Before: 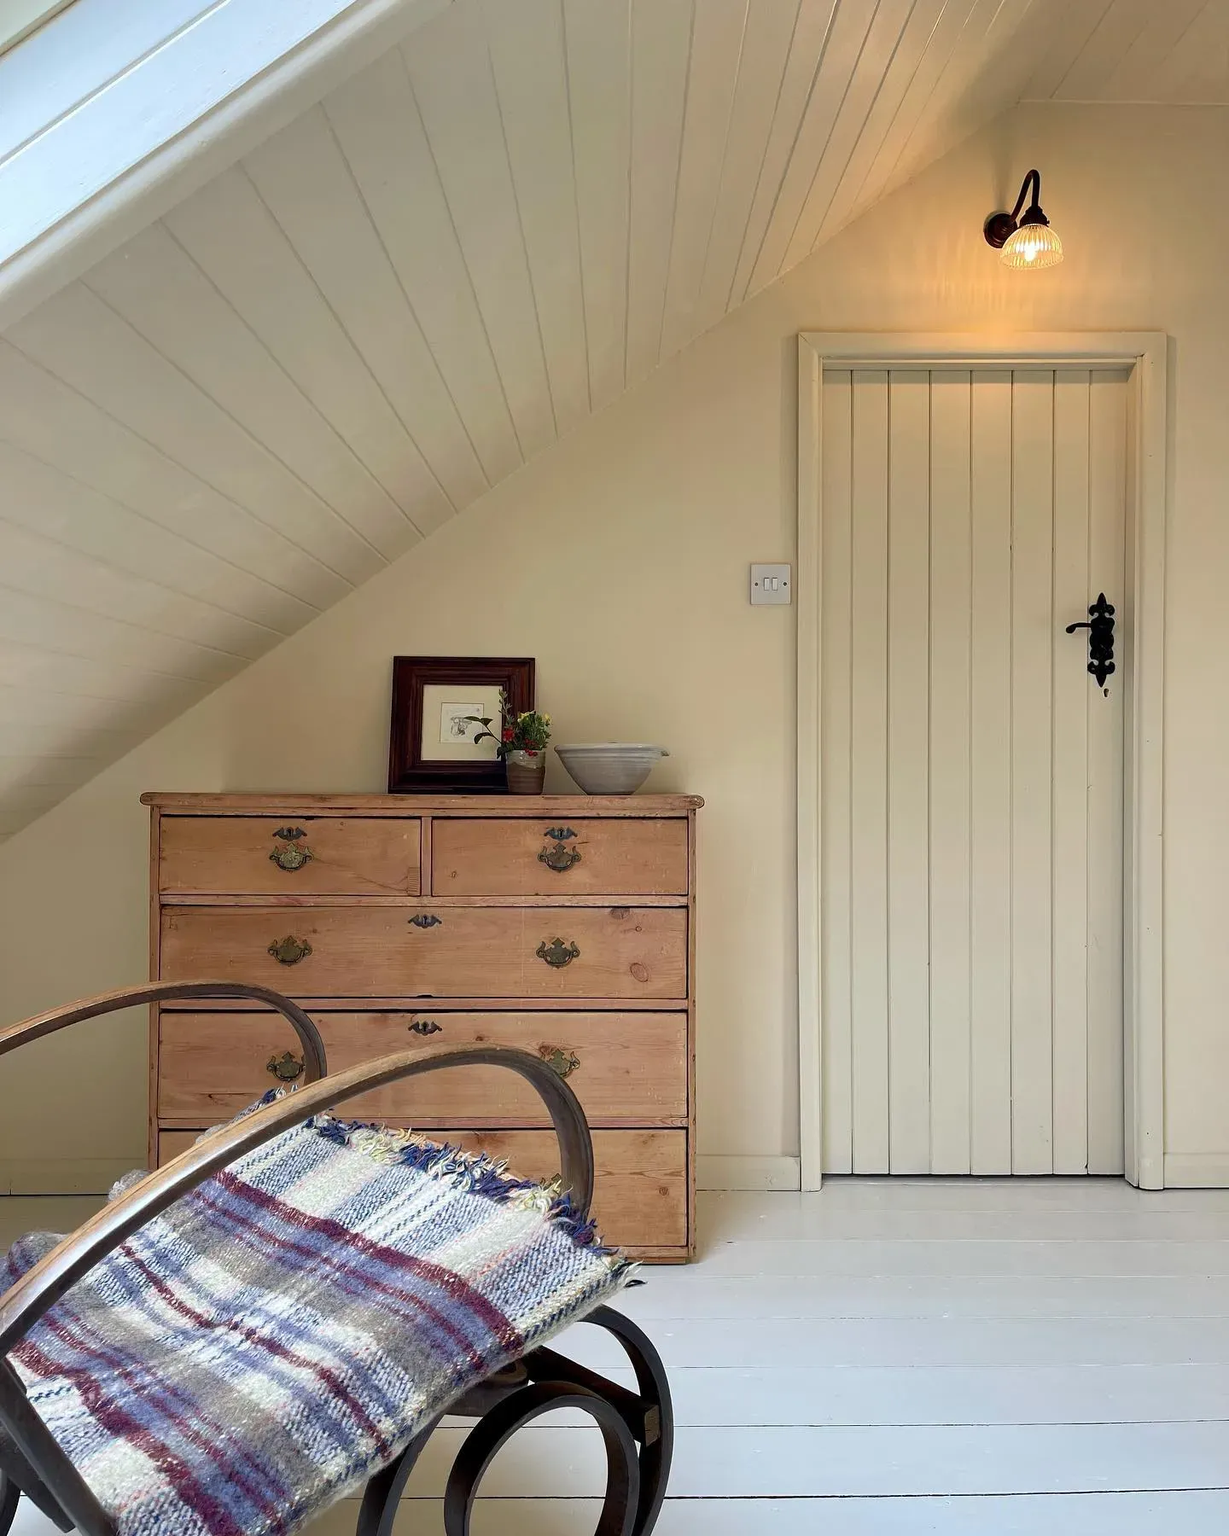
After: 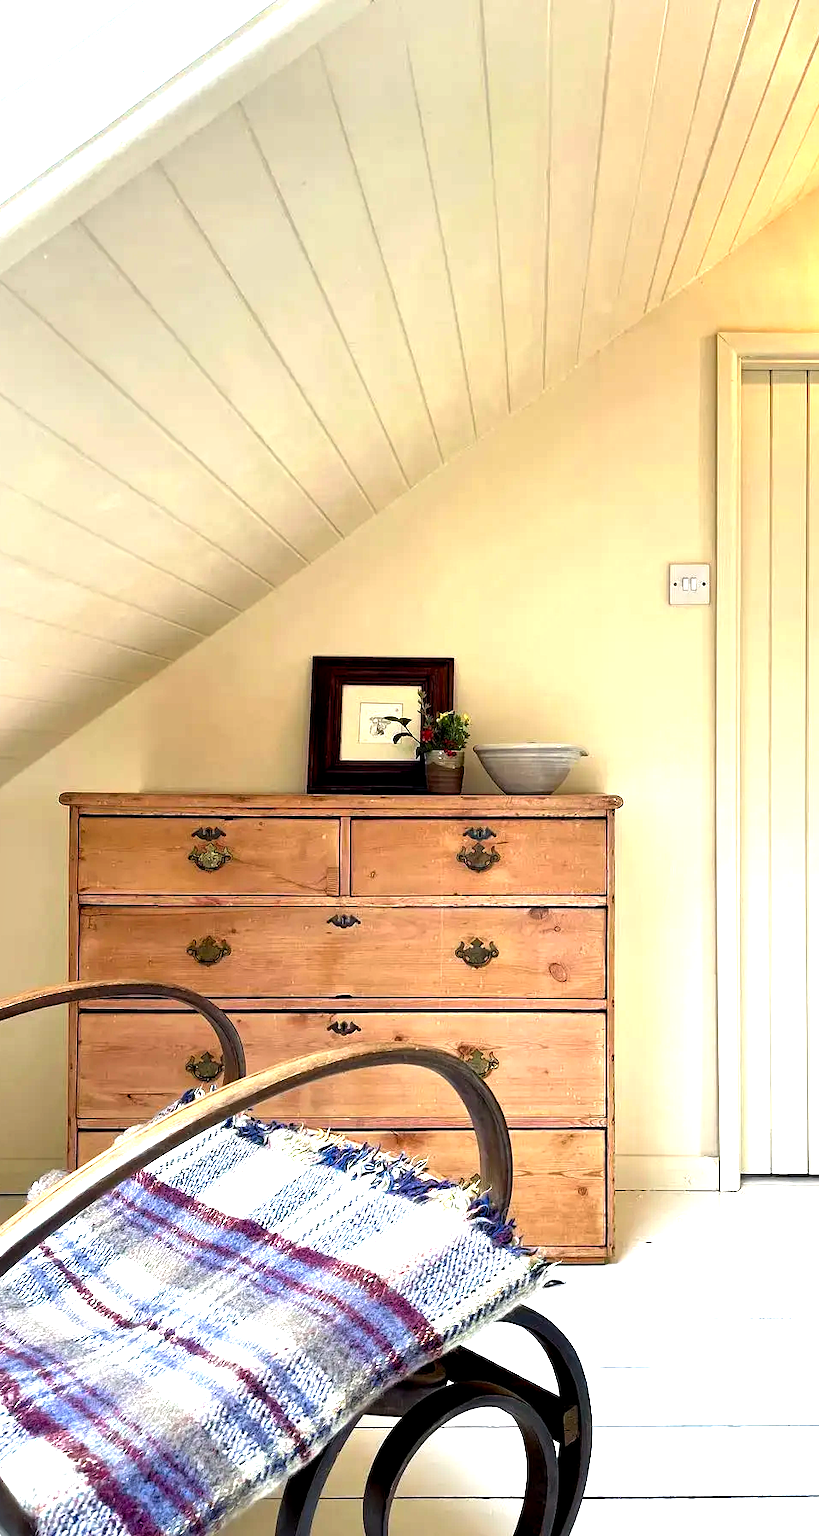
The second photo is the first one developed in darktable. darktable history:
color balance: lift [0.991, 1, 1, 1], gamma [0.996, 1, 1, 1], input saturation 98.52%, contrast 20.34%, output saturation 103.72%
crop and rotate: left 6.617%, right 26.717%
local contrast: mode bilateral grid, contrast 20, coarseness 50, detail 120%, midtone range 0.2
exposure: black level correction 0, exposure 0.877 EV, compensate exposure bias true, compensate highlight preservation false
